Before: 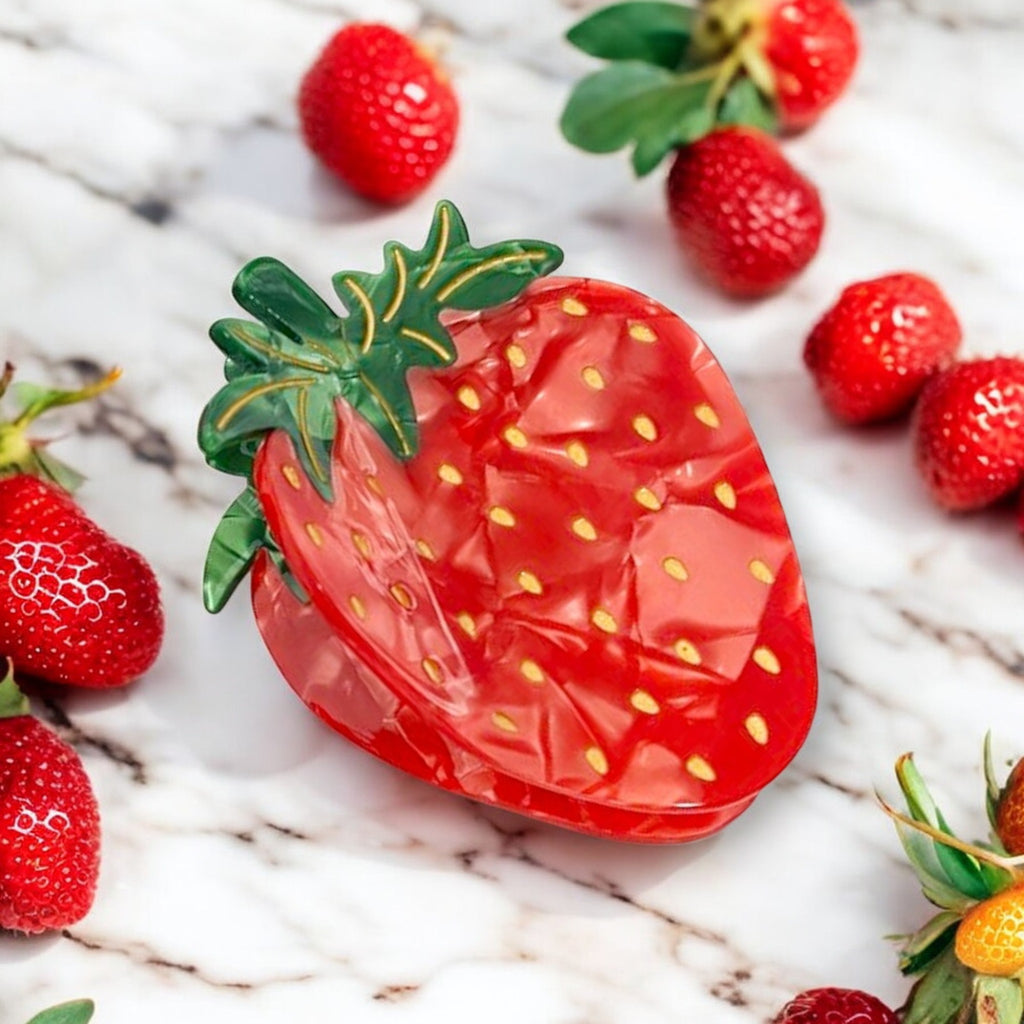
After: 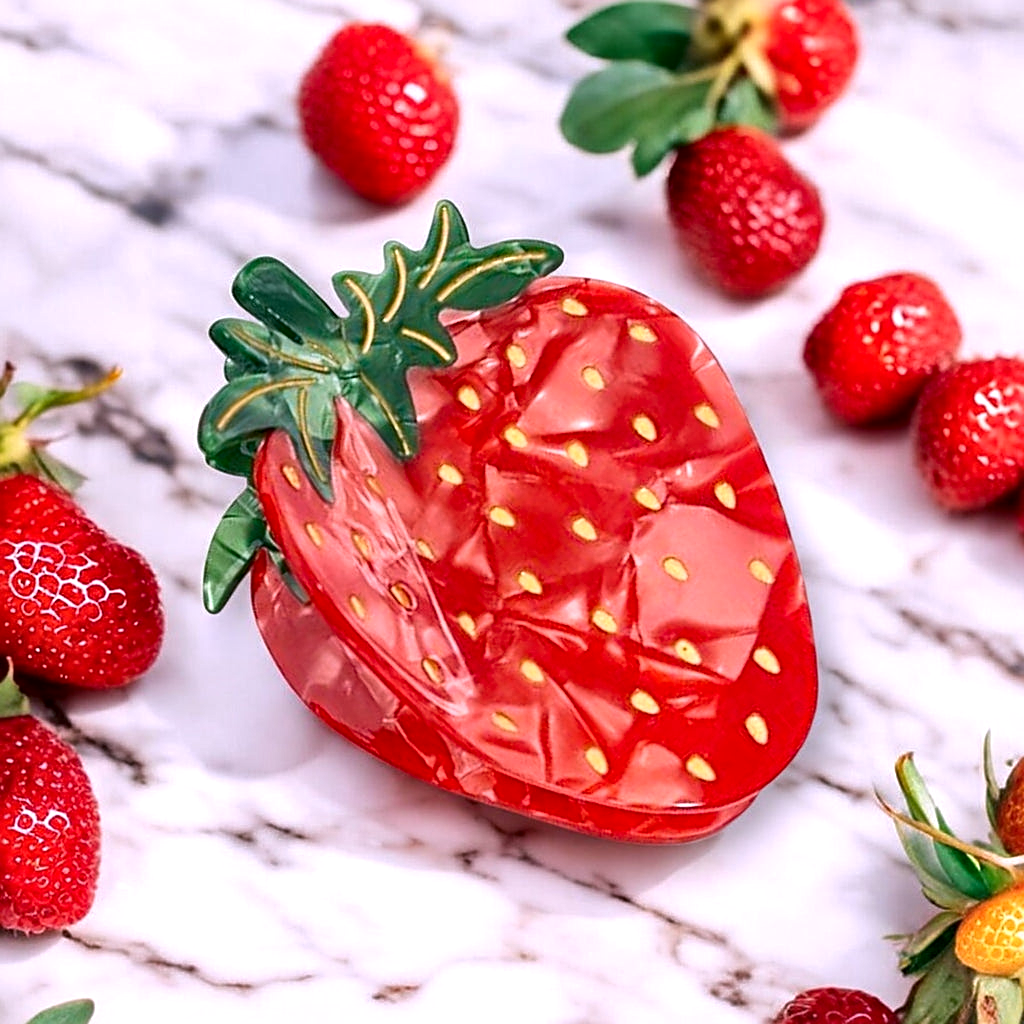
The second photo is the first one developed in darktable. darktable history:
sharpen: on, module defaults
white balance: red 1.066, blue 1.119
local contrast: mode bilateral grid, contrast 20, coarseness 50, detail 171%, midtone range 0.2
